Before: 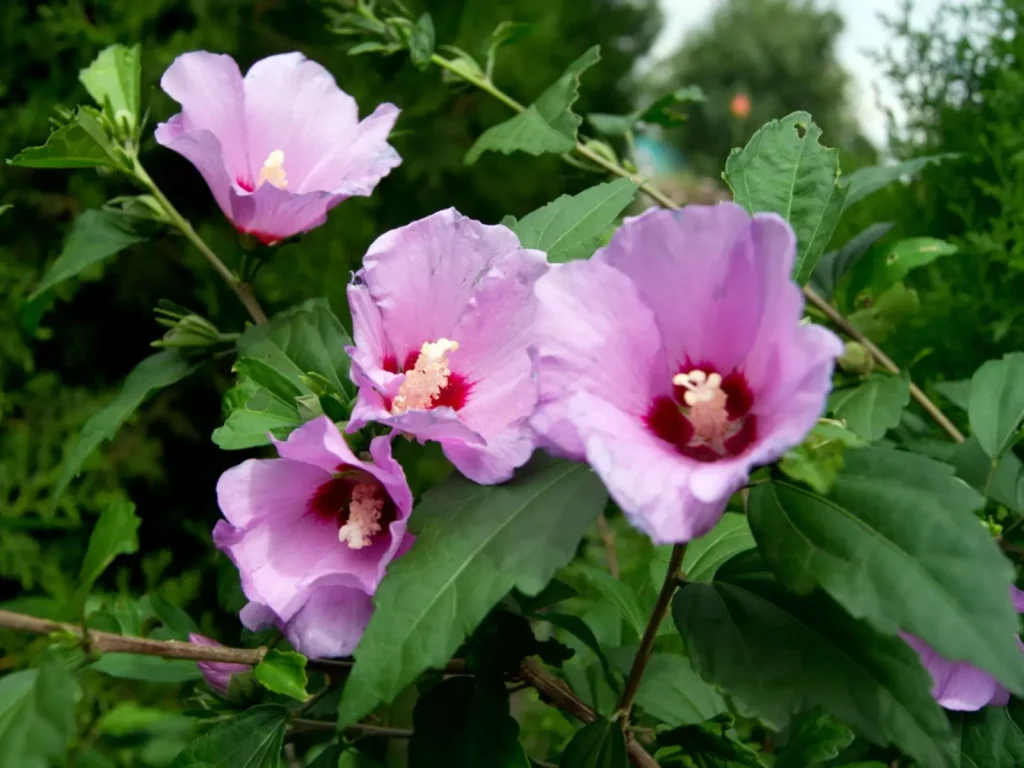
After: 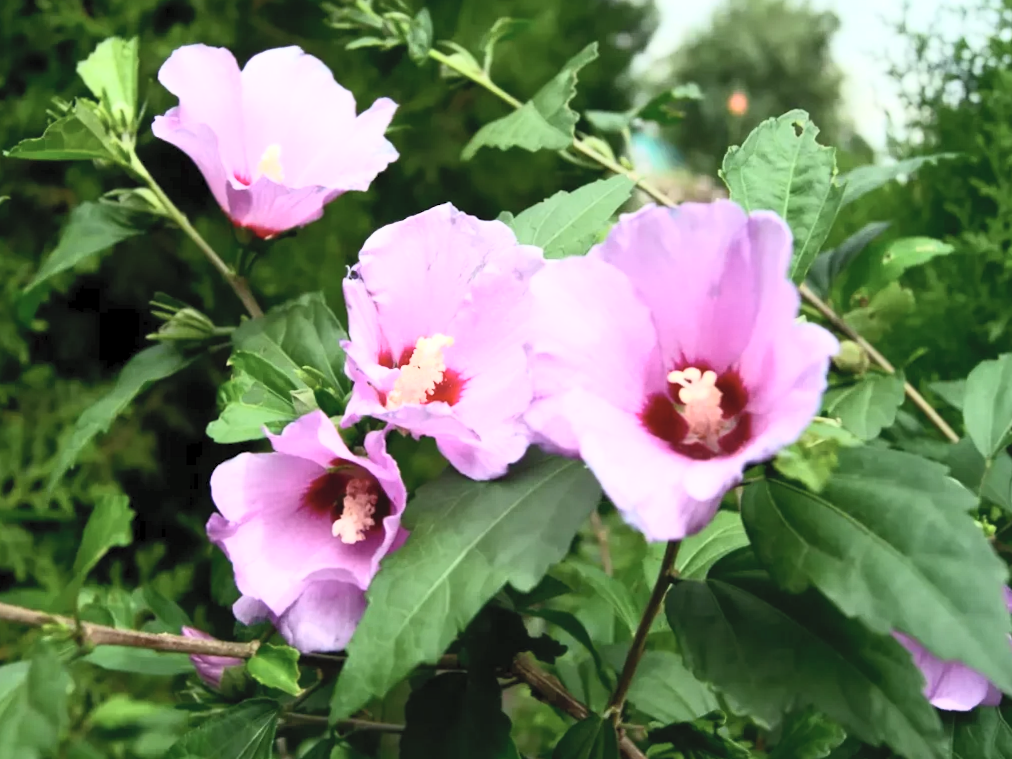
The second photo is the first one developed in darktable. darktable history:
exposure: compensate highlight preservation false
crop and rotate: angle -0.5°
contrast brightness saturation: contrast 0.39, brightness 0.53
